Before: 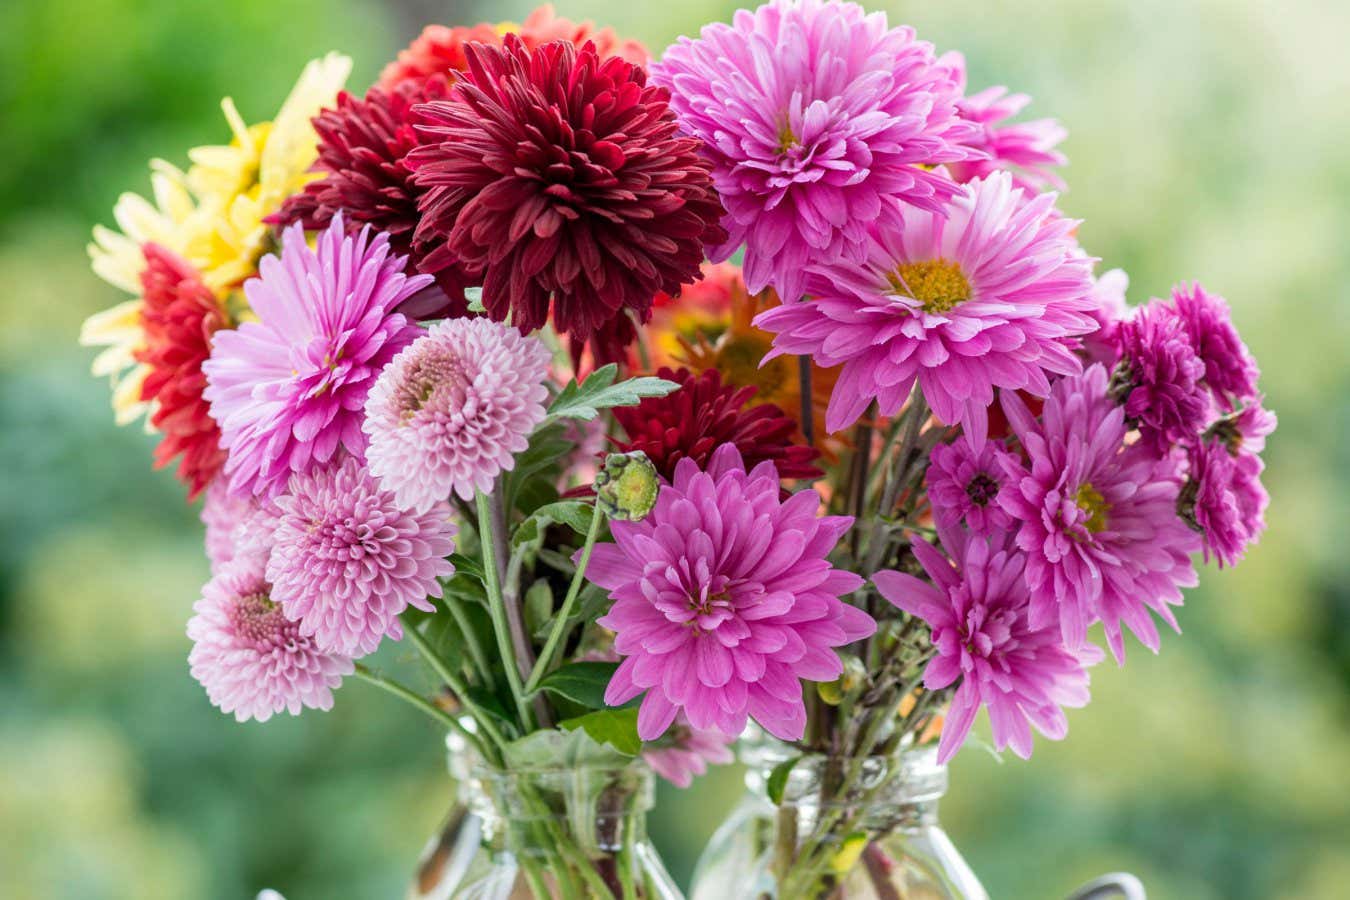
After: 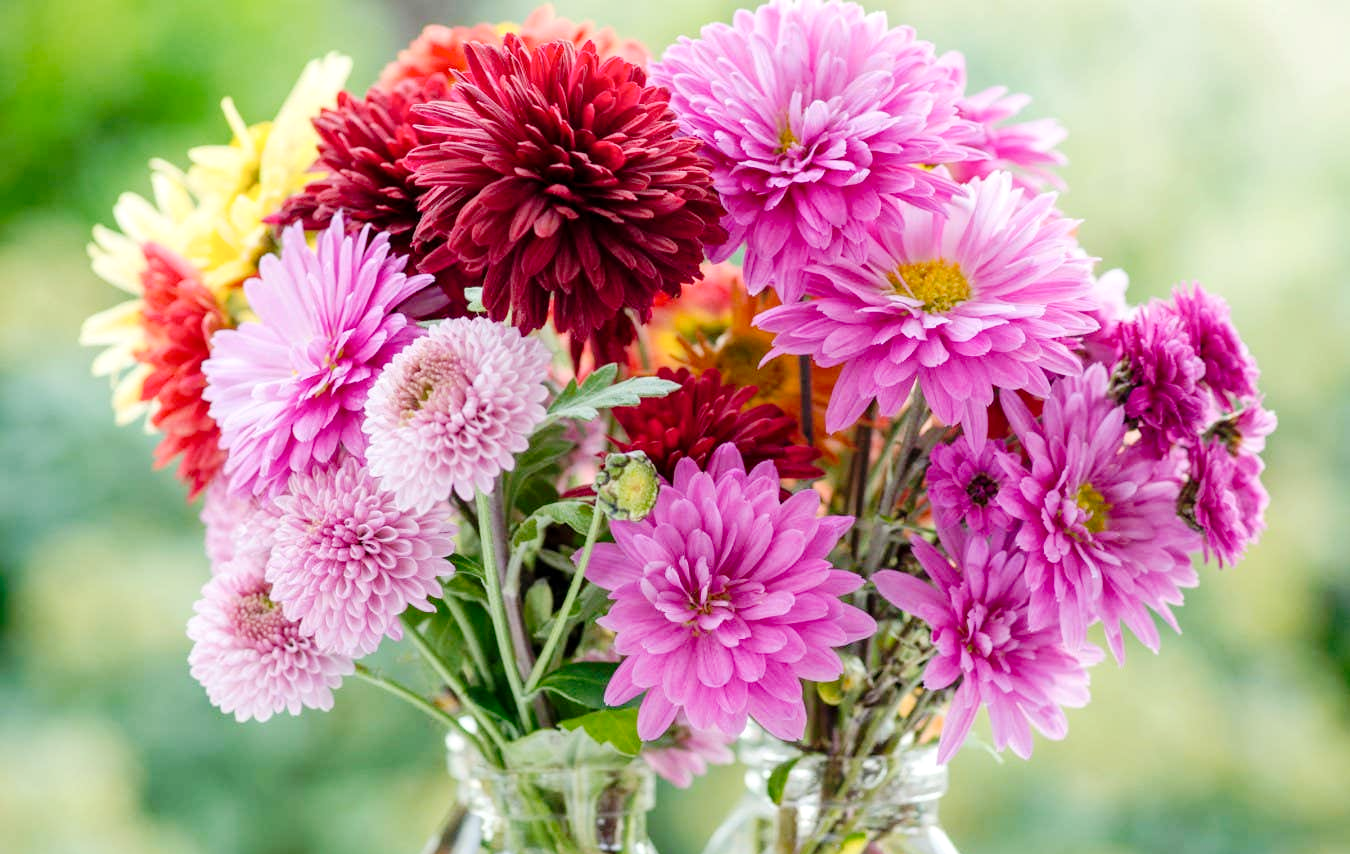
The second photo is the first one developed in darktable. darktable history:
exposure: black level correction 0.001, exposure 0.138 EV, compensate highlight preservation false
crop and rotate: top 0.005%, bottom 5.073%
tone curve: curves: ch0 [(0, 0) (0.003, 0.005) (0.011, 0.011) (0.025, 0.022) (0.044, 0.038) (0.069, 0.062) (0.1, 0.091) (0.136, 0.128) (0.177, 0.183) (0.224, 0.246) (0.277, 0.325) (0.335, 0.403) (0.399, 0.473) (0.468, 0.557) (0.543, 0.638) (0.623, 0.709) (0.709, 0.782) (0.801, 0.847) (0.898, 0.923) (1, 1)], preserve colors none
